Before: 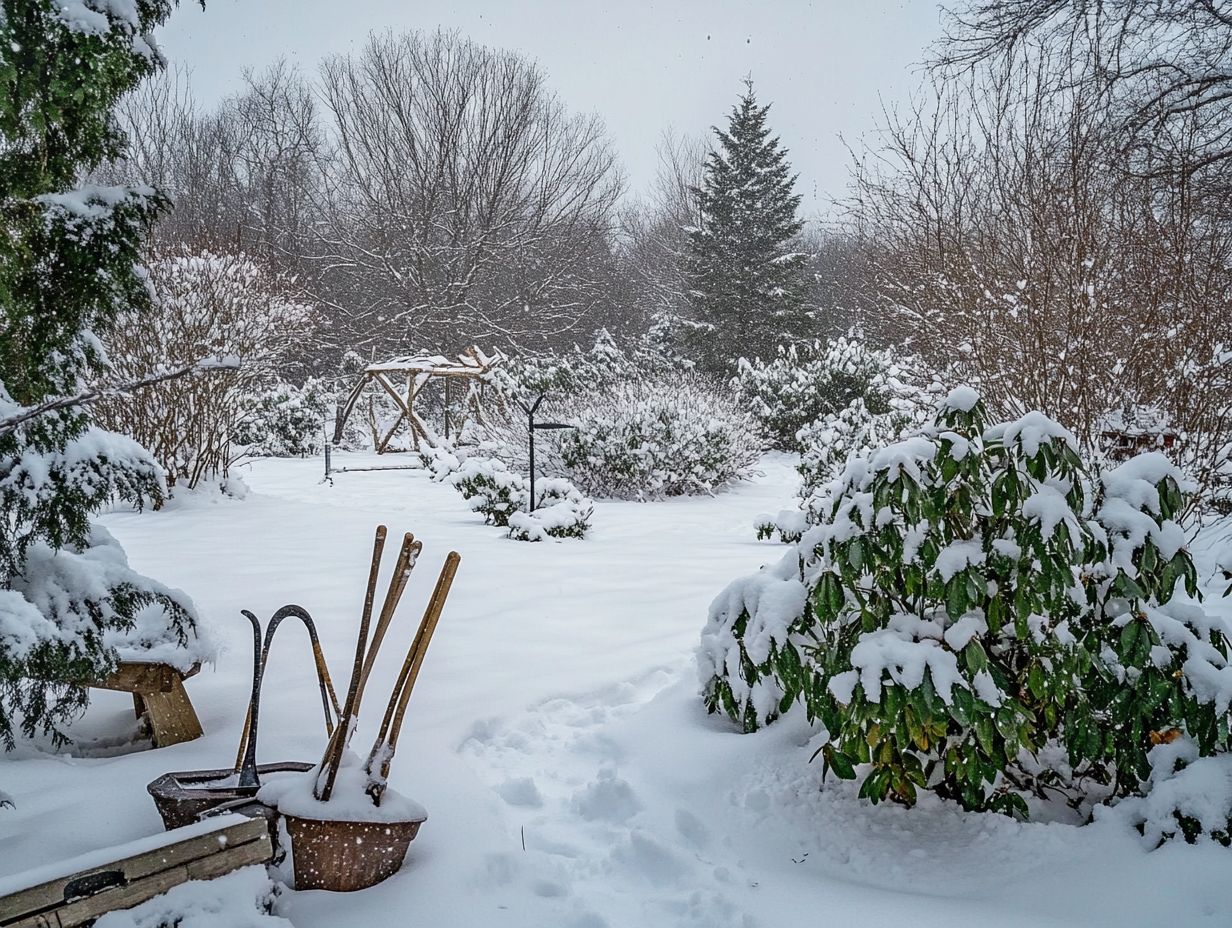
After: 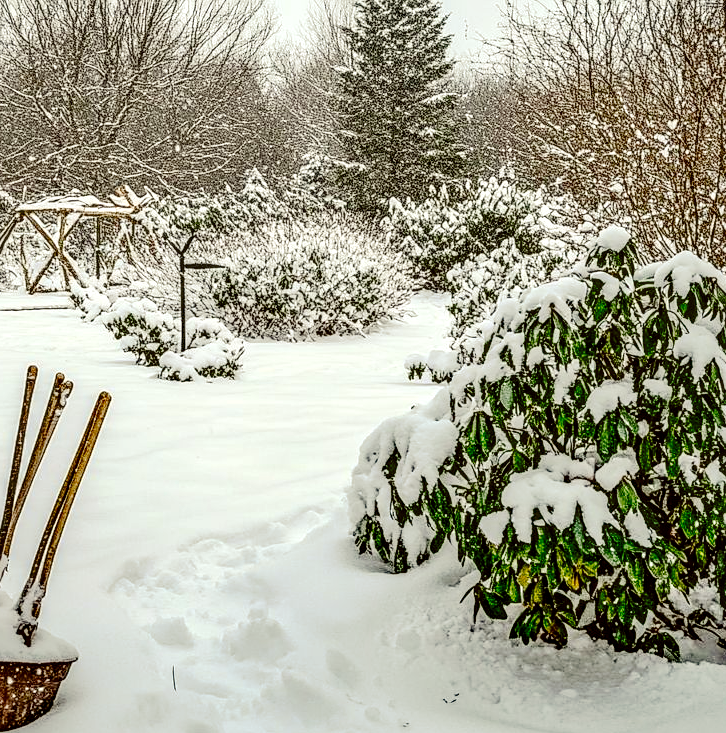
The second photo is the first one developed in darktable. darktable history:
color correction: highlights a* -1.39, highlights b* 10.13, shadows a* 0.821, shadows b* 19.71
tone curve: curves: ch0 [(0, 0) (0.003, 0.079) (0.011, 0.083) (0.025, 0.088) (0.044, 0.095) (0.069, 0.106) (0.1, 0.115) (0.136, 0.127) (0.177, 0.152) (0.224, 0.198) (0.277, 0.263) (0.335, 0.371) (0.399, 0.483) (0.468, 0.582) (0.543, 0.664) (0.623, 0.726) (0.709, 0.793) (0.801, 0.842) (0.898, 0.896) (1, 1)], preserve colors none
tone equalizer: on, module defaults
crop and rotate: left 28.402%, top 17.273%, right 12.659%, bottom 3.69%
sharpen: amount 0.201
local contrast: highlights 18%, detail 188%
contrast brightness saturation: contrast 0.204, brightness 0.156, saturation 0.226
